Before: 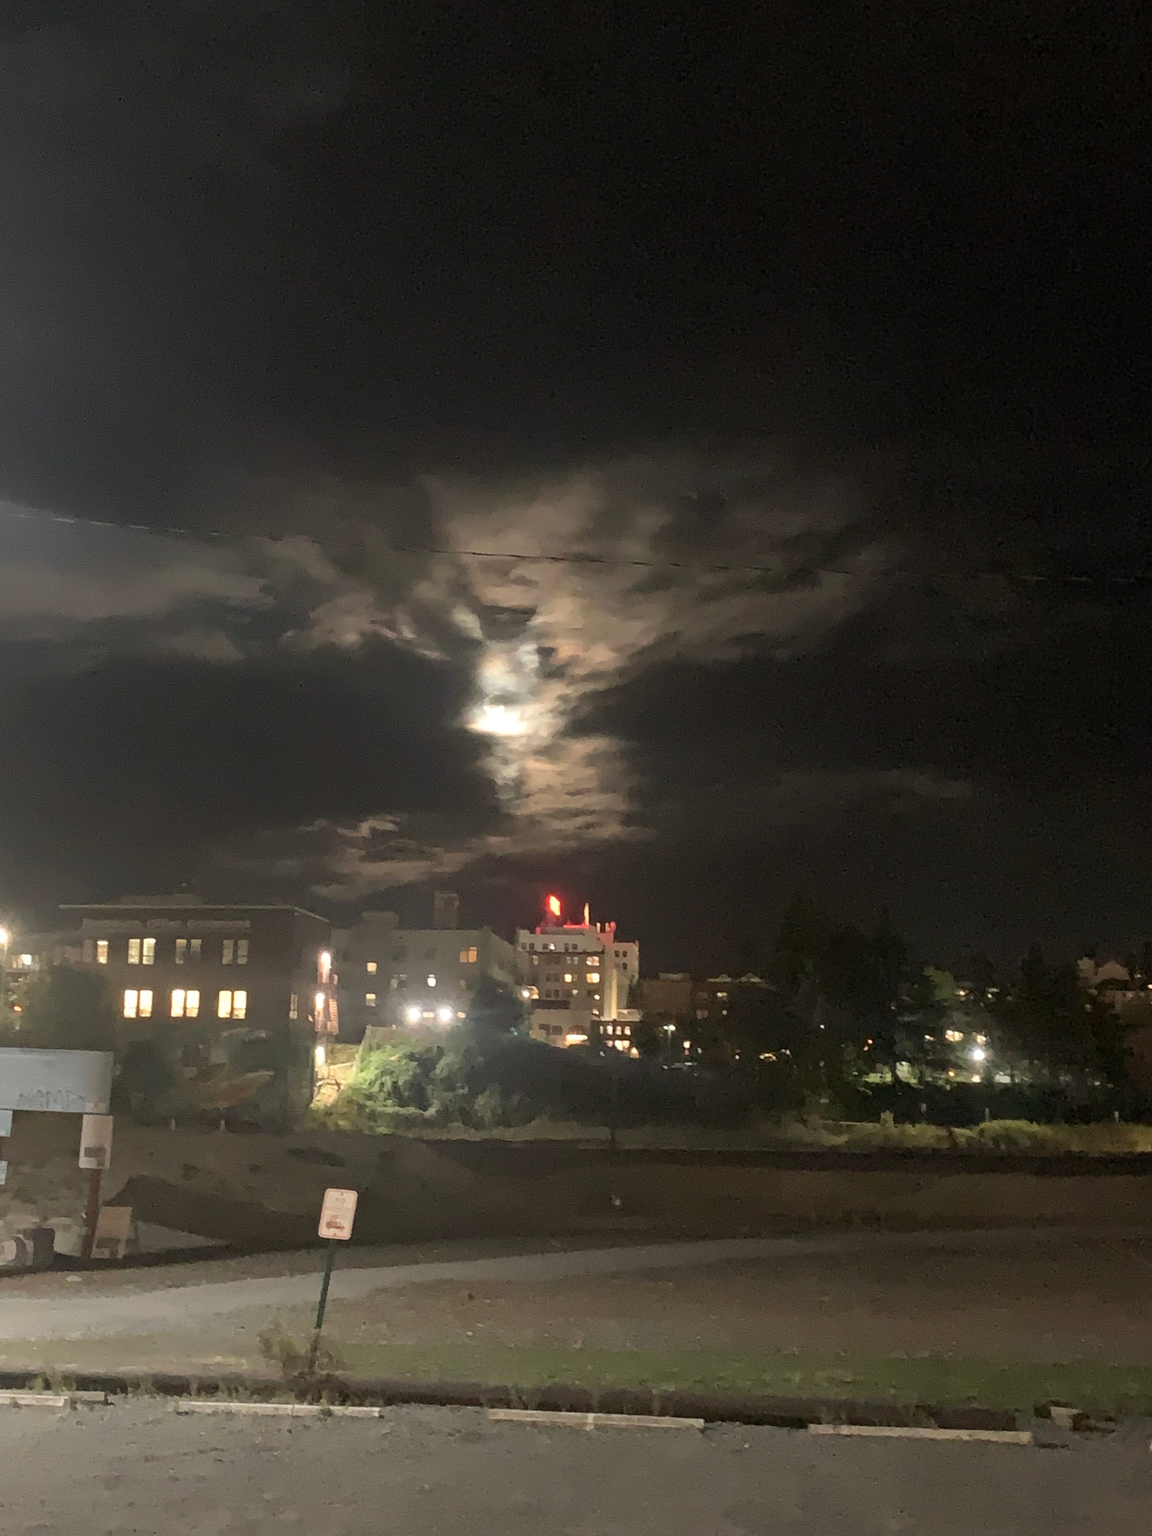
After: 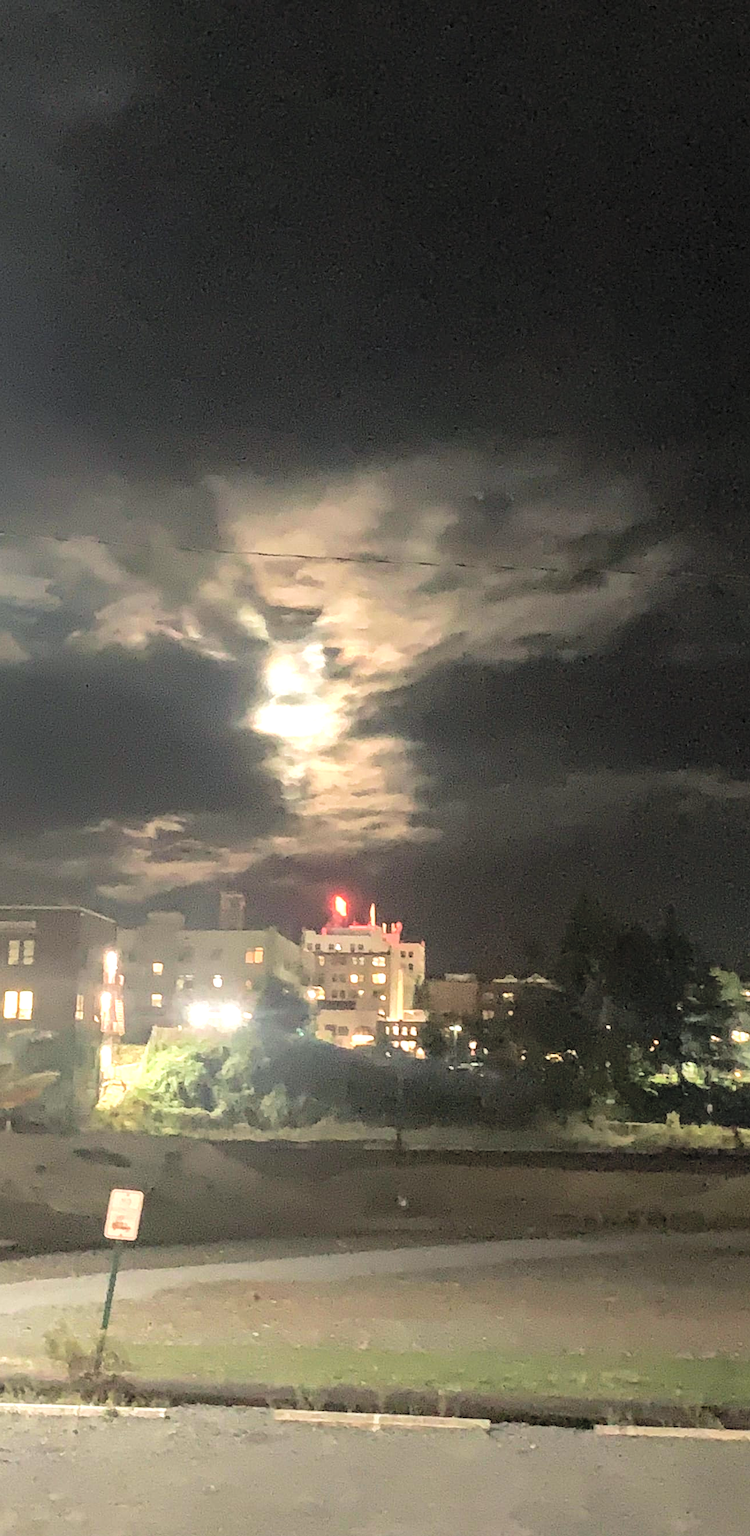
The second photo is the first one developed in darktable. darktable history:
local contrast: on, module defaults
tone equalizer: -8 EV -1.05 EV, -7 EV -0.985 EV, -6 EV -0.872 EV, -5 EV -0.572 EV, -3 EV 0.611 EV, -2 EV 0.869 EV, -1 EV 0.994 EV, +0 EV 1.06 EV
crop and rotate: left 18.64%, right 16.184%
contrast brightness saturation: brightness 0.289
shadows and highlights: shadows 29.33, highlights -29.55, low approximation 0.01, soften with gaussian
color balance rgb: shadows lift › chroma 2.042%, shadows lift › hue 247.26°, perceptual saturation grading › global saturation 0.521%, global vibrance 1.194%, saturation formula JzAzBz (2021)
velvia: strength 30.14%
